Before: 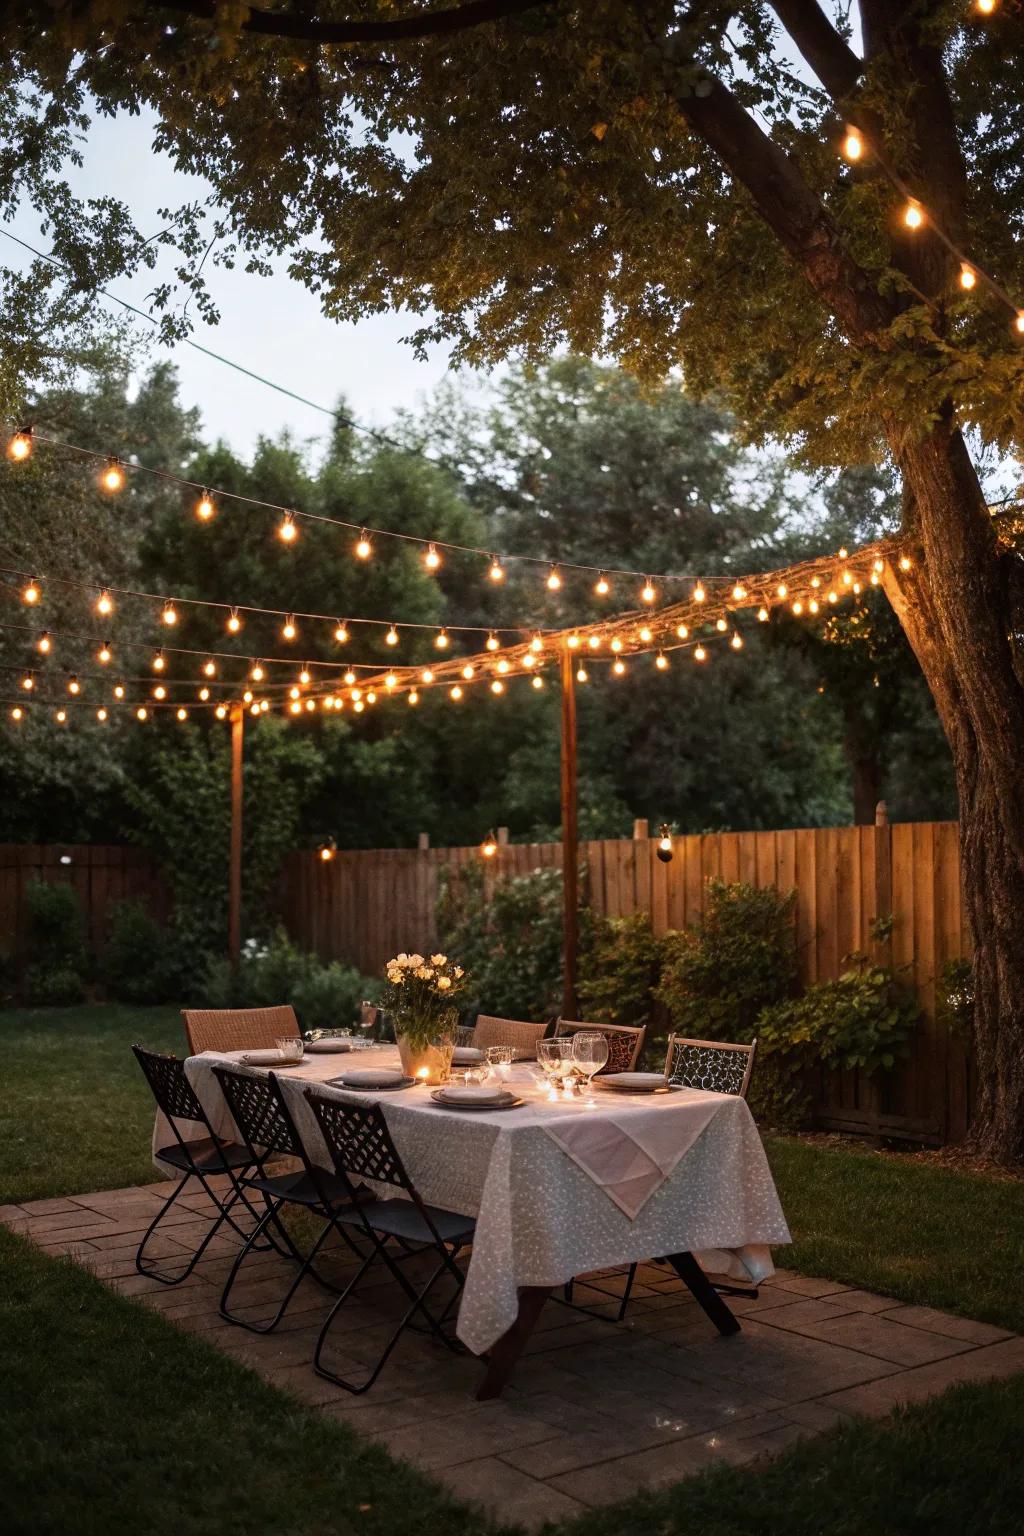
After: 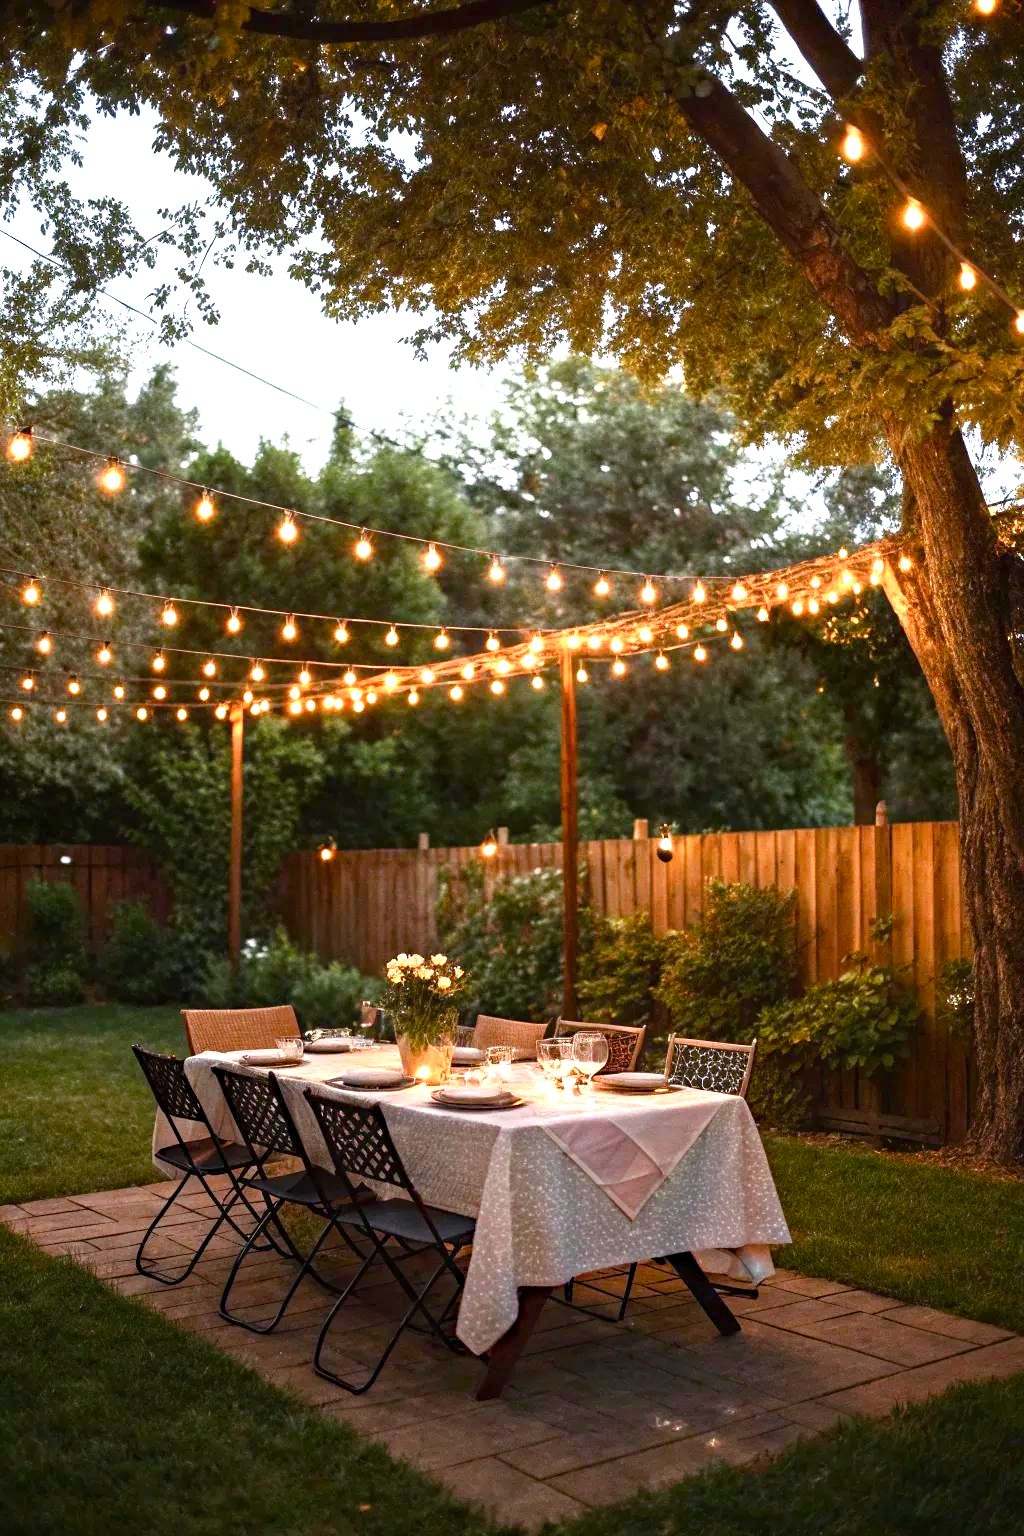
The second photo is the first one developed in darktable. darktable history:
haze removal: compatibility mode true, adaptive false
exposure: black level correction 0, exposure 1.096 EV, compensate highlight preservation false
color balance rgb: perceptual saturation grading › global saturation 13.873%, perceptual saturation grading › highlights -24.818%, perceptual saturation grading › shadows 29.55%
